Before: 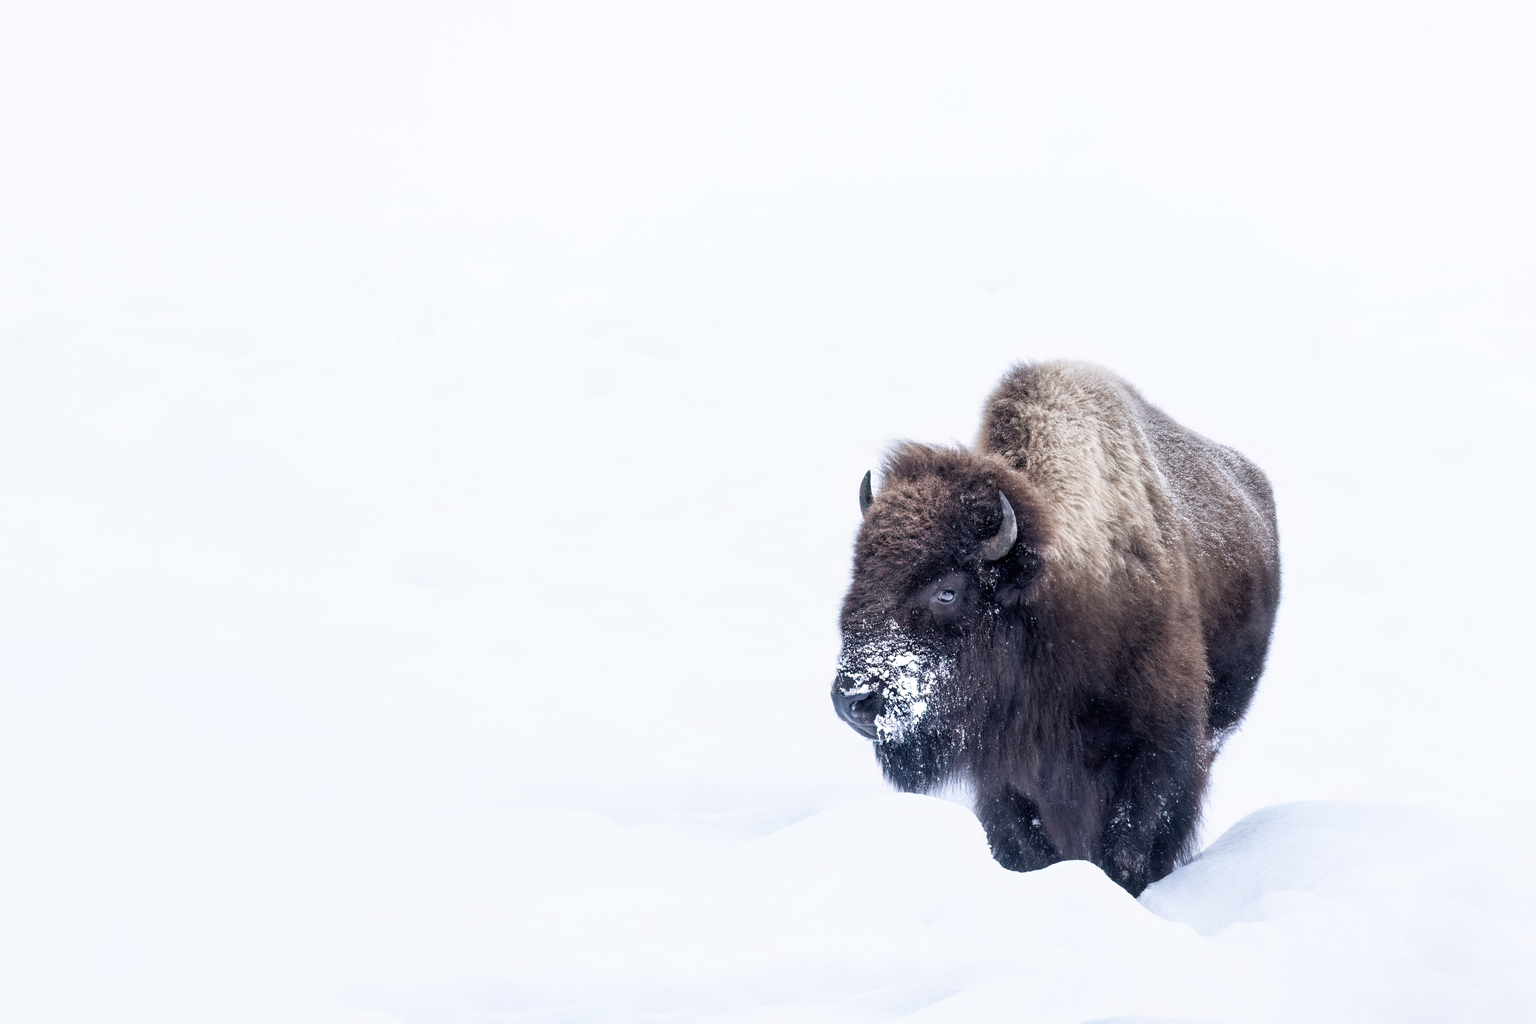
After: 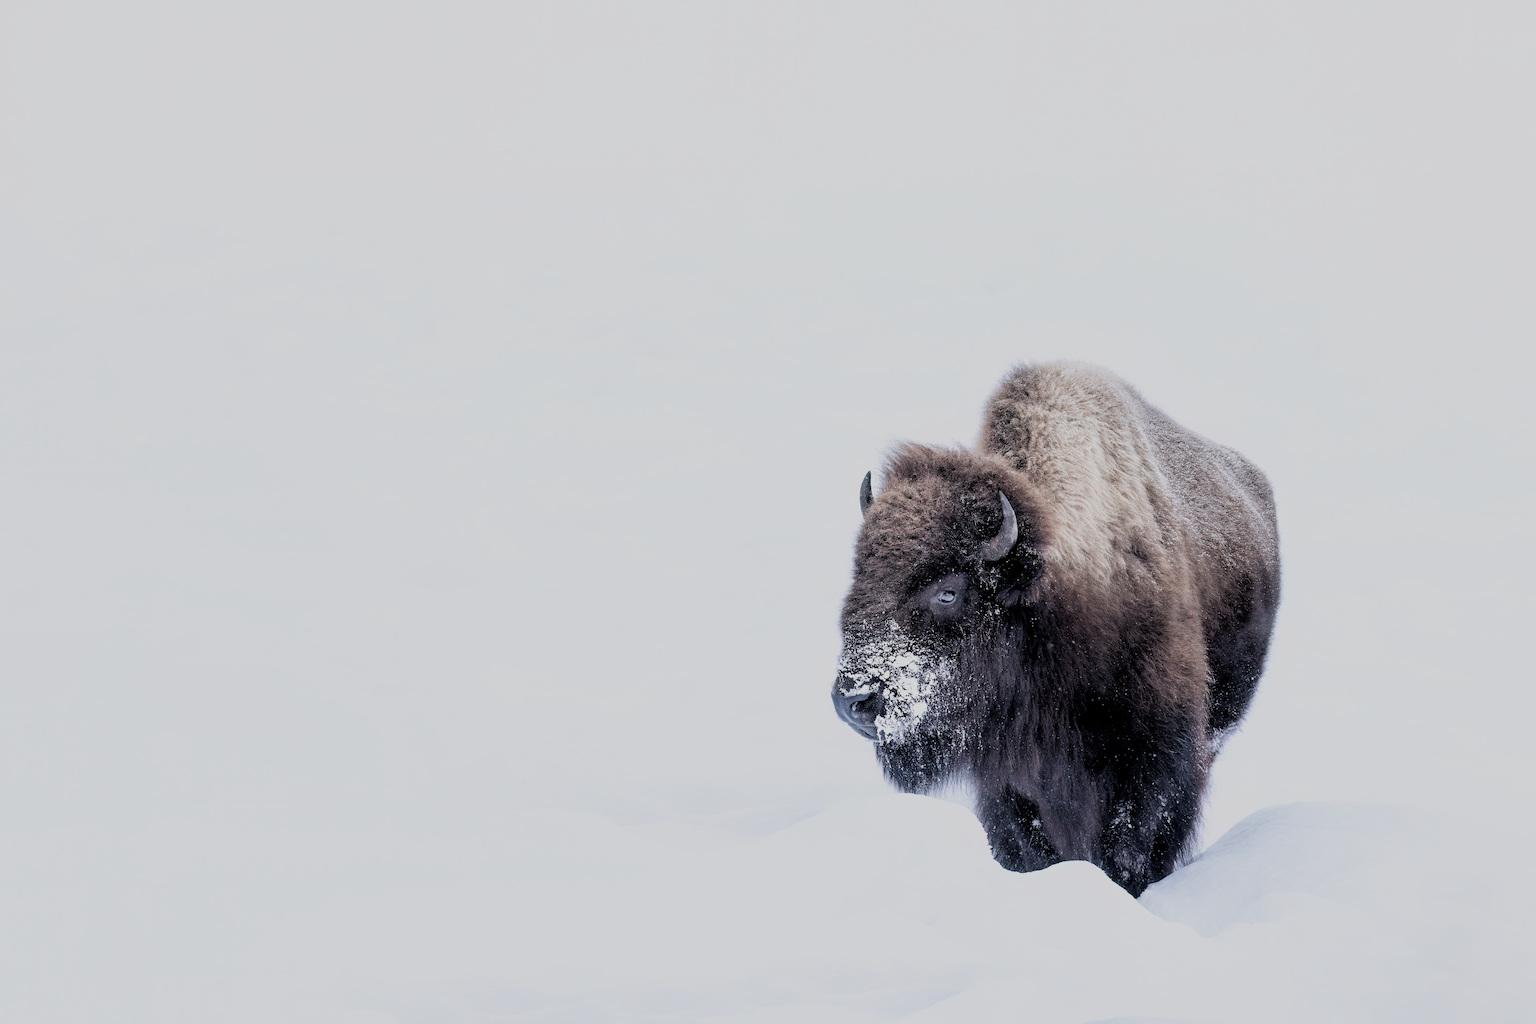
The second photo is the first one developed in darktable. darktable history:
filmic rgb: black relative exposure -4.38 EV, white relative exposure 4.56 EV, hardness 2.37, contrast 1.05
sharpen: on, module defaults
